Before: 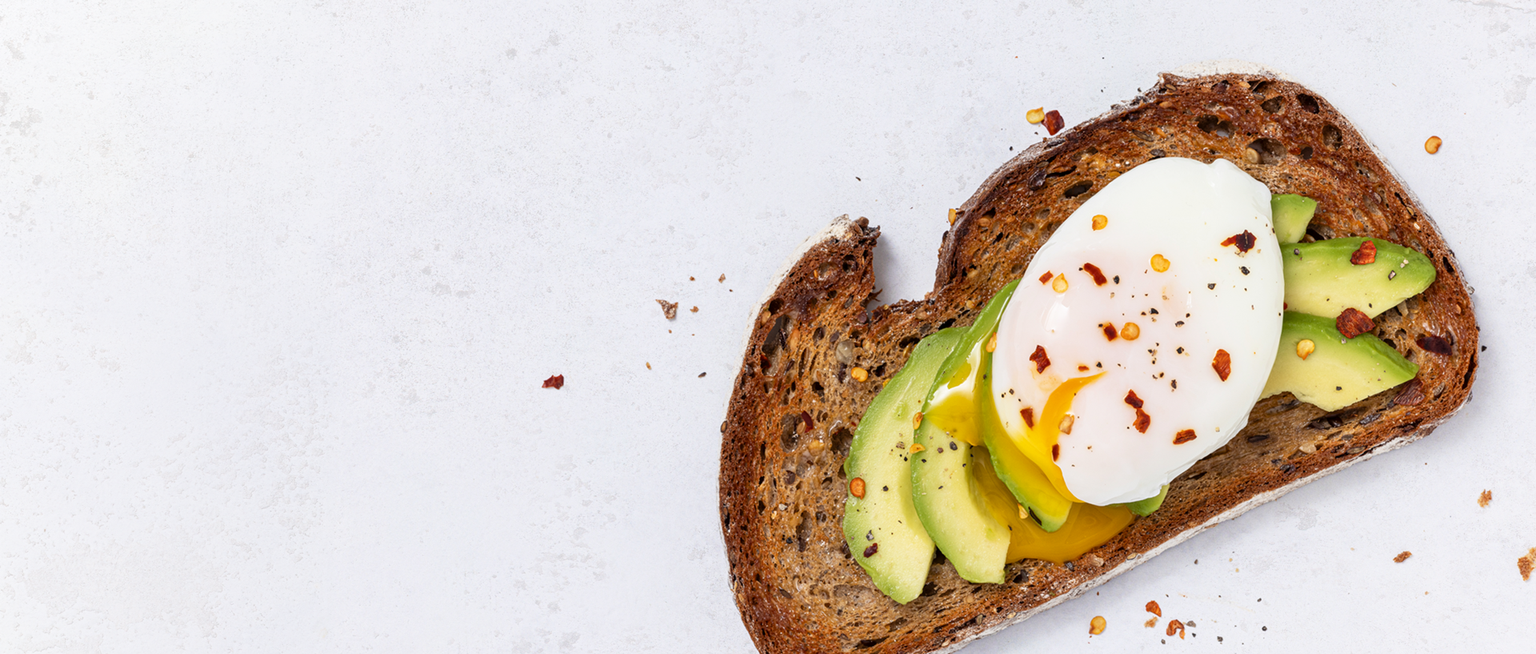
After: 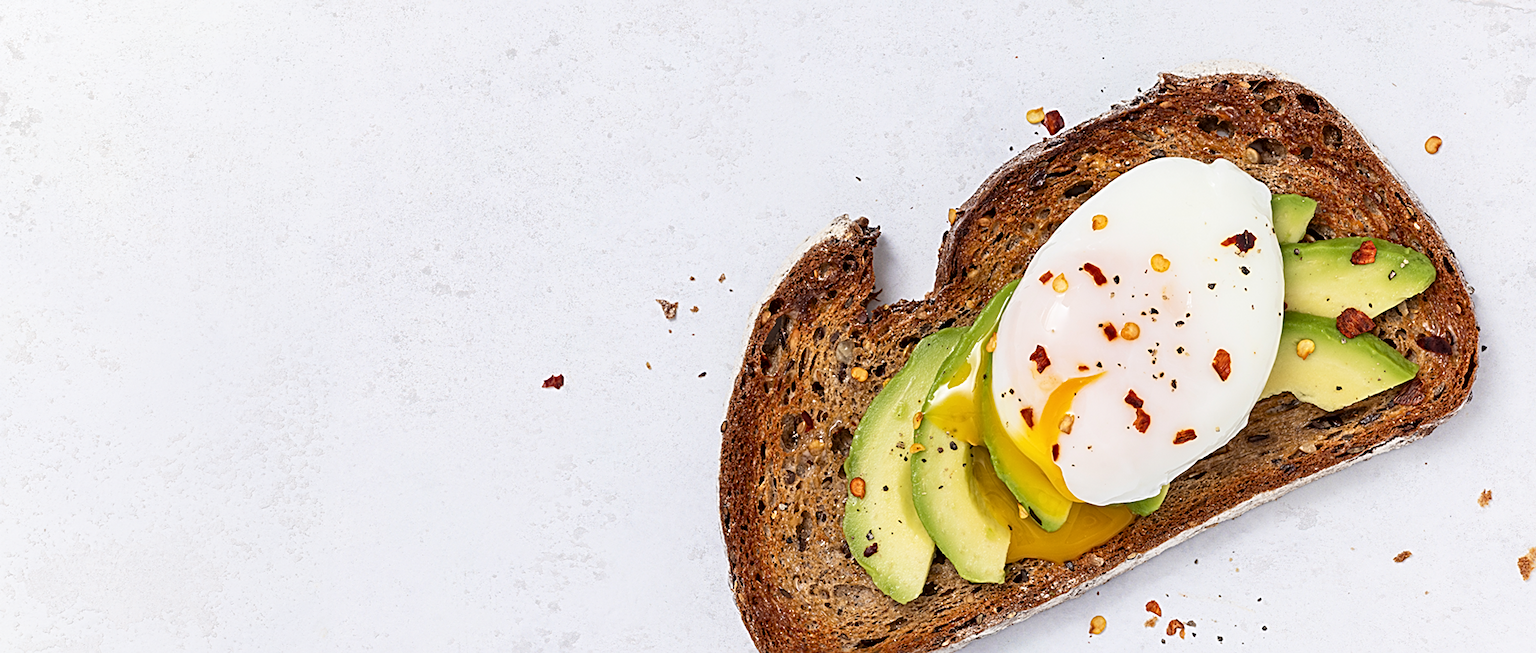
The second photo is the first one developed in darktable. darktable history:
sharpen: radius 2.584, amount 0.688
contrast brightness saturation: contrast 0.05
